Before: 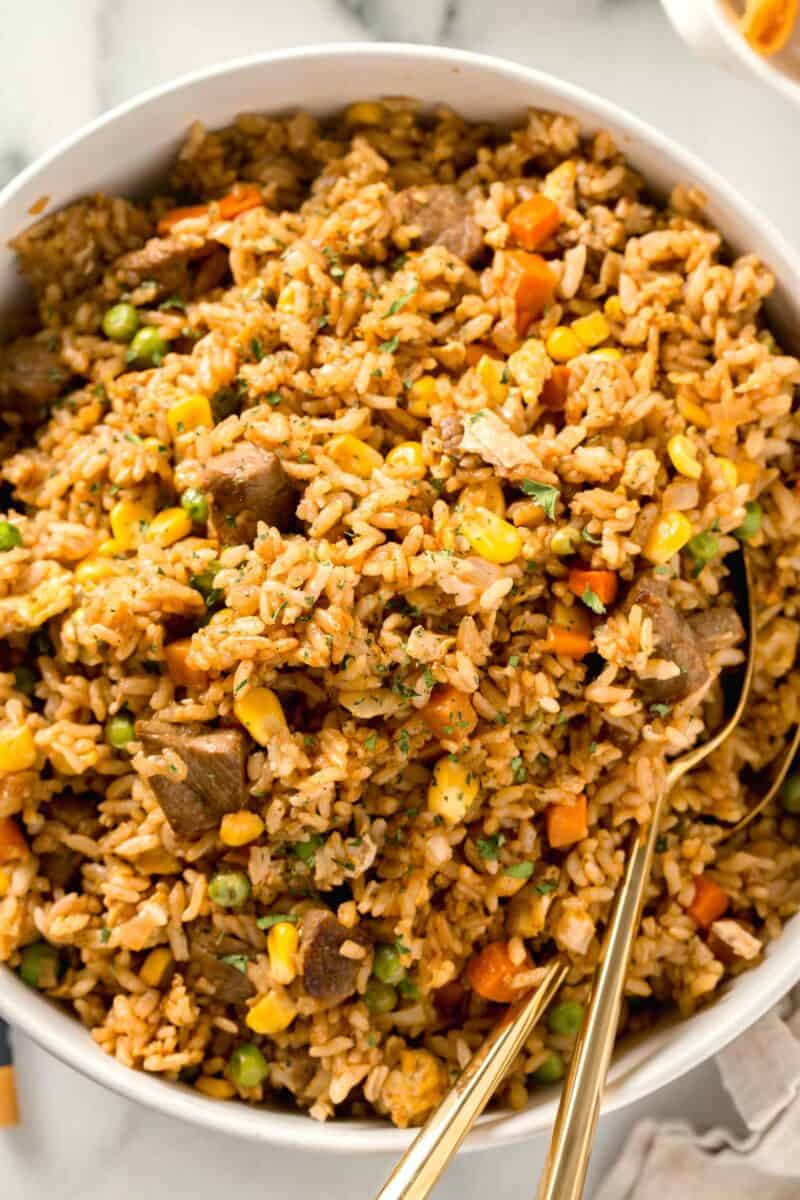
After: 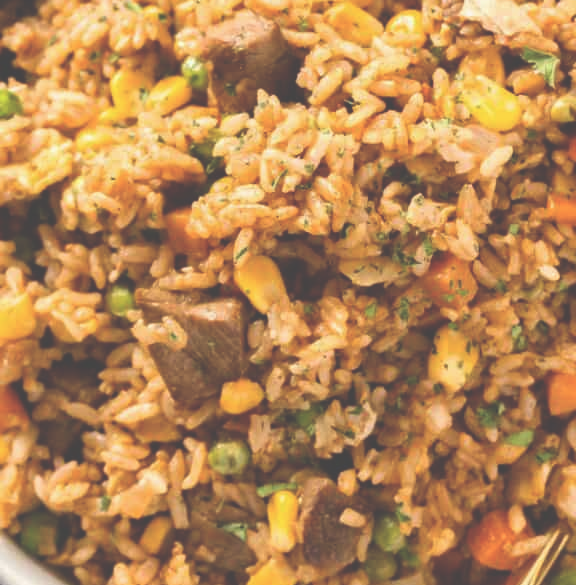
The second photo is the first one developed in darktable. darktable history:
crop: top 36%, right 27.952%, bottom 15.173%
exposure: black level correction -0.062, exposure -0.049 EV, compensate highlight preservation false
